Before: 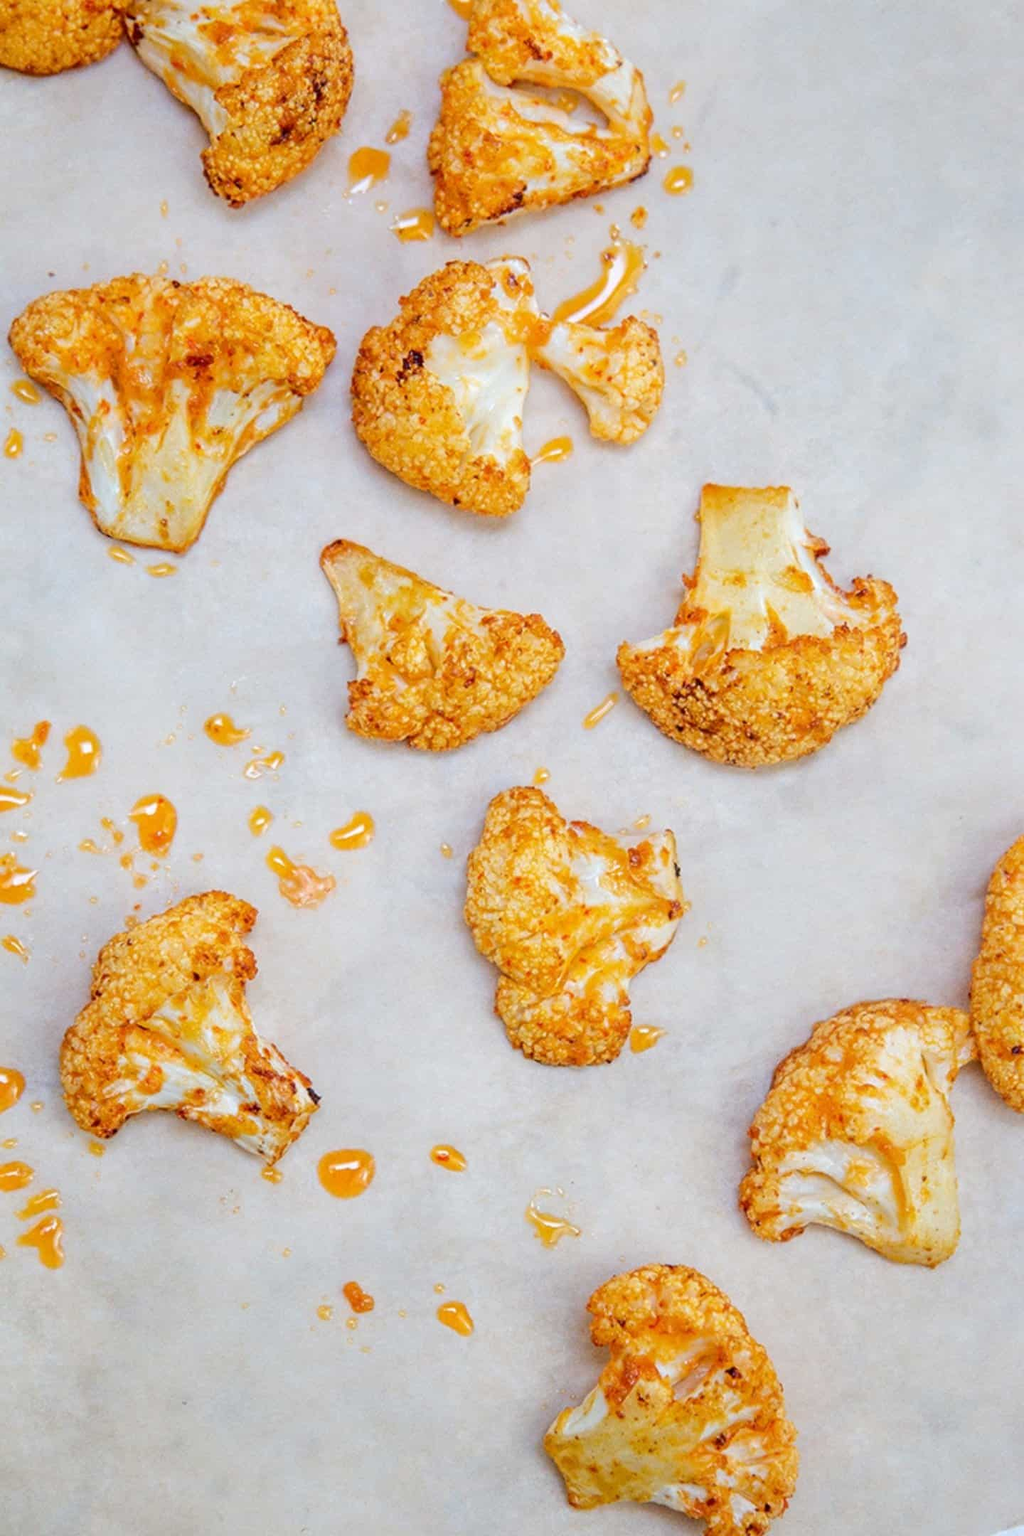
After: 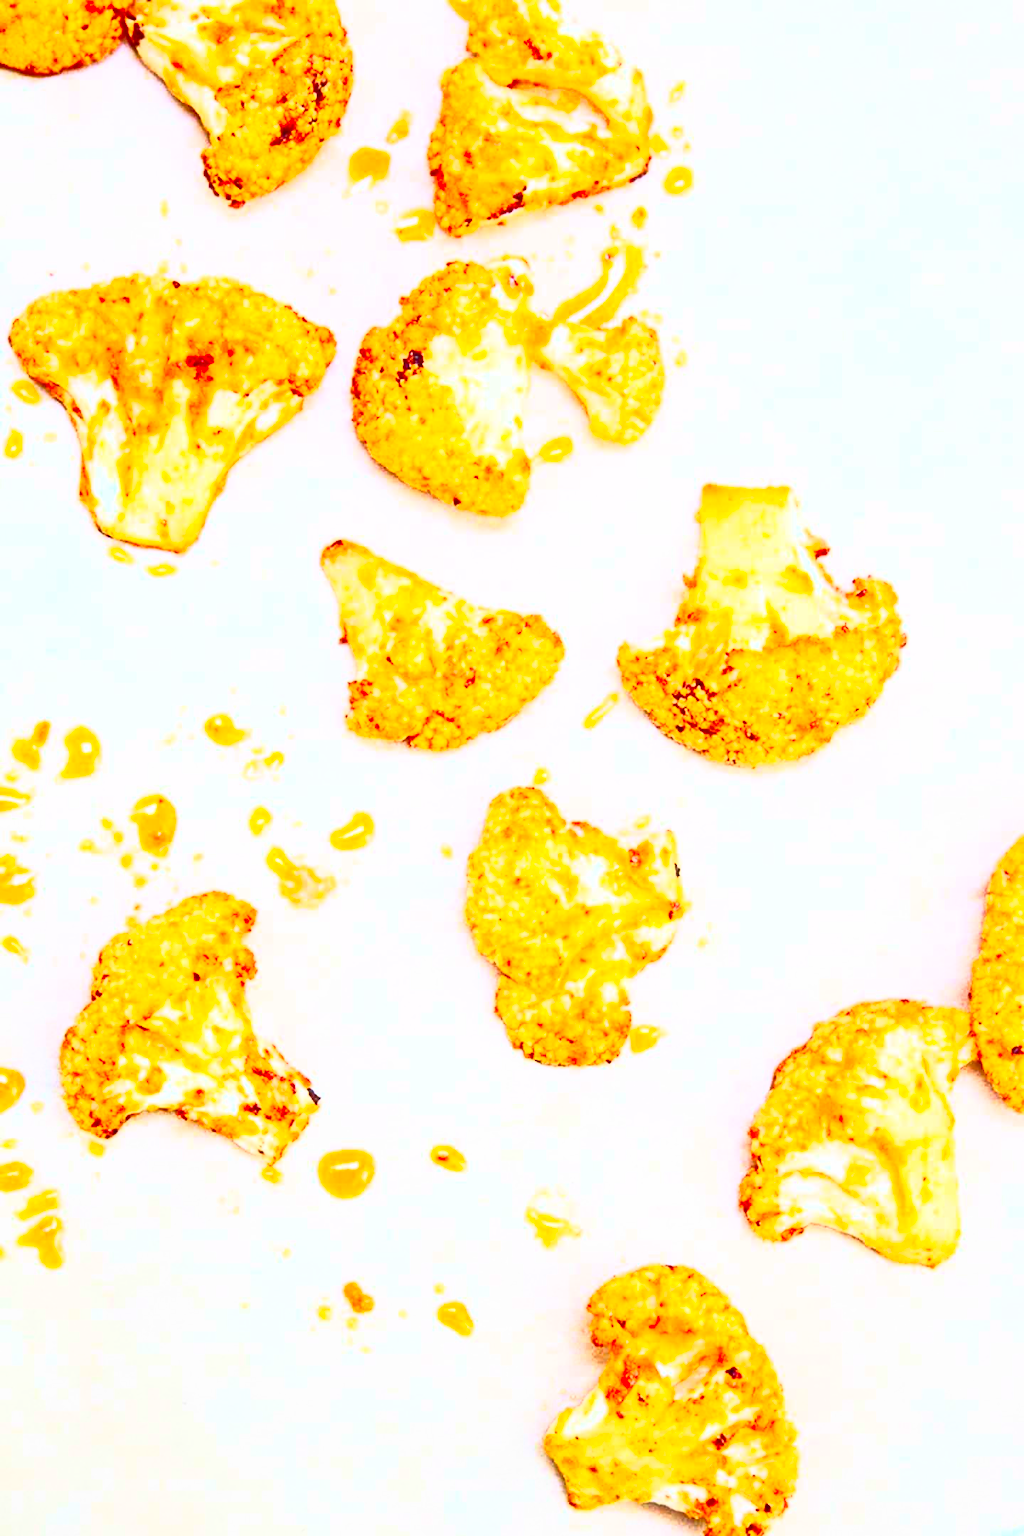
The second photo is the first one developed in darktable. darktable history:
contrast brightness saturation: contrast 0.989, brightness 0.987, saturation 0.98
